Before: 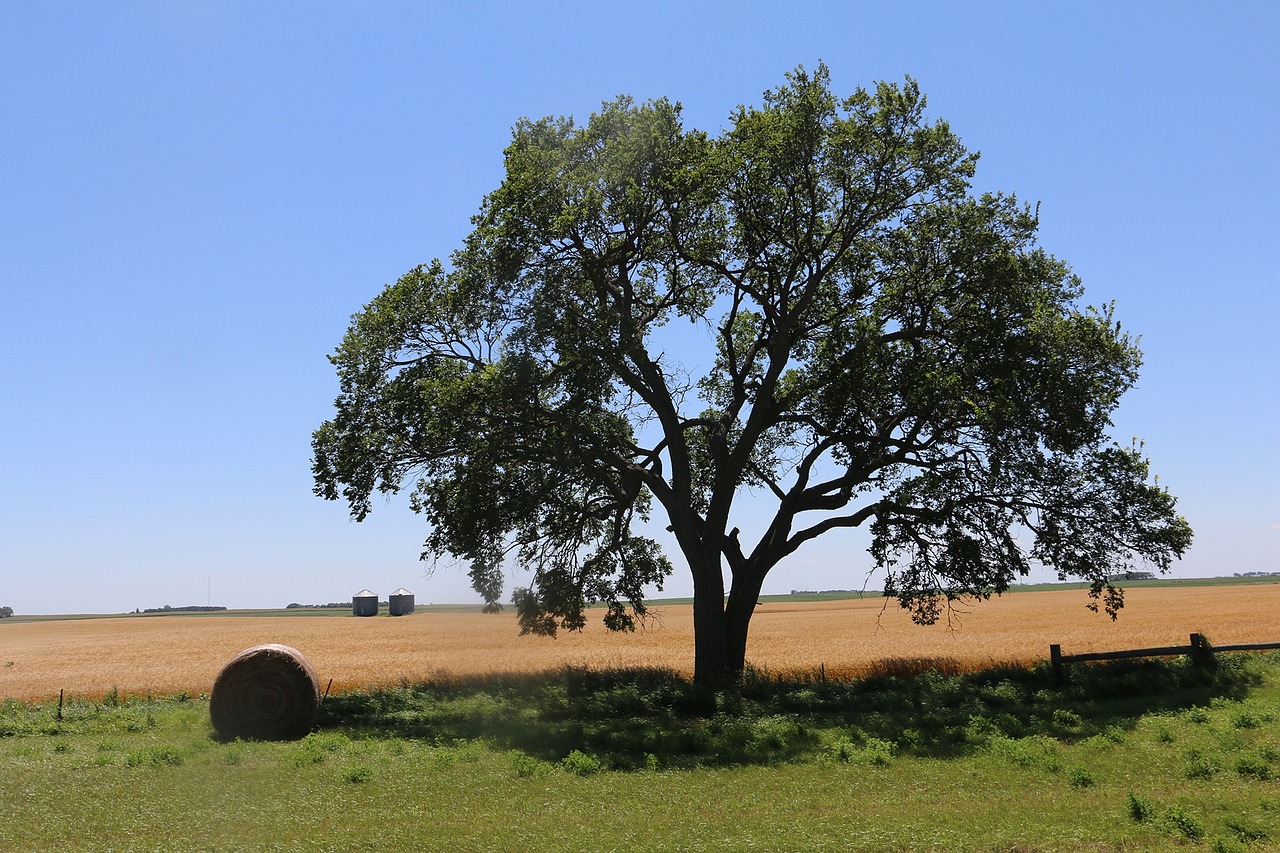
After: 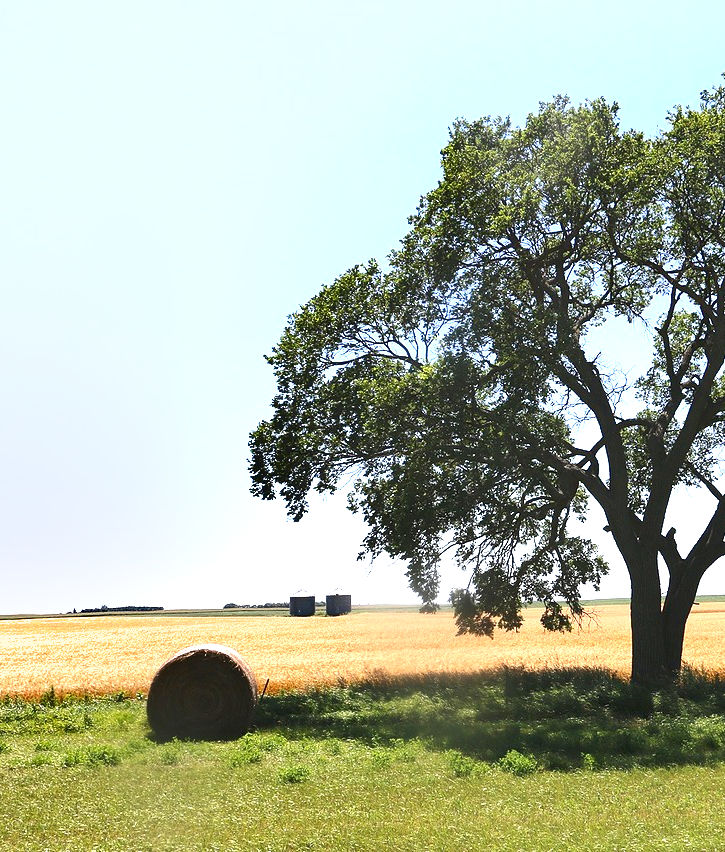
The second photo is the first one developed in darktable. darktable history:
crop: left 4.963%, right 38.332%
shadows and highlights: soften with gaussian
exposure: black level correction 0, exposure 1.671 EV, compensate exposure bias true, compensate highlight preservation false
tone equalizer: -8 EV 0.254 EV, -7 EV 0.438 EV, -6 EV 0.385 EV, -5 EV 0.22 EV, -3 EV -0.27 EV, -2 EV -0.426 EV, -1 EV -0.425 EV, +0 EV -0.264 EV
